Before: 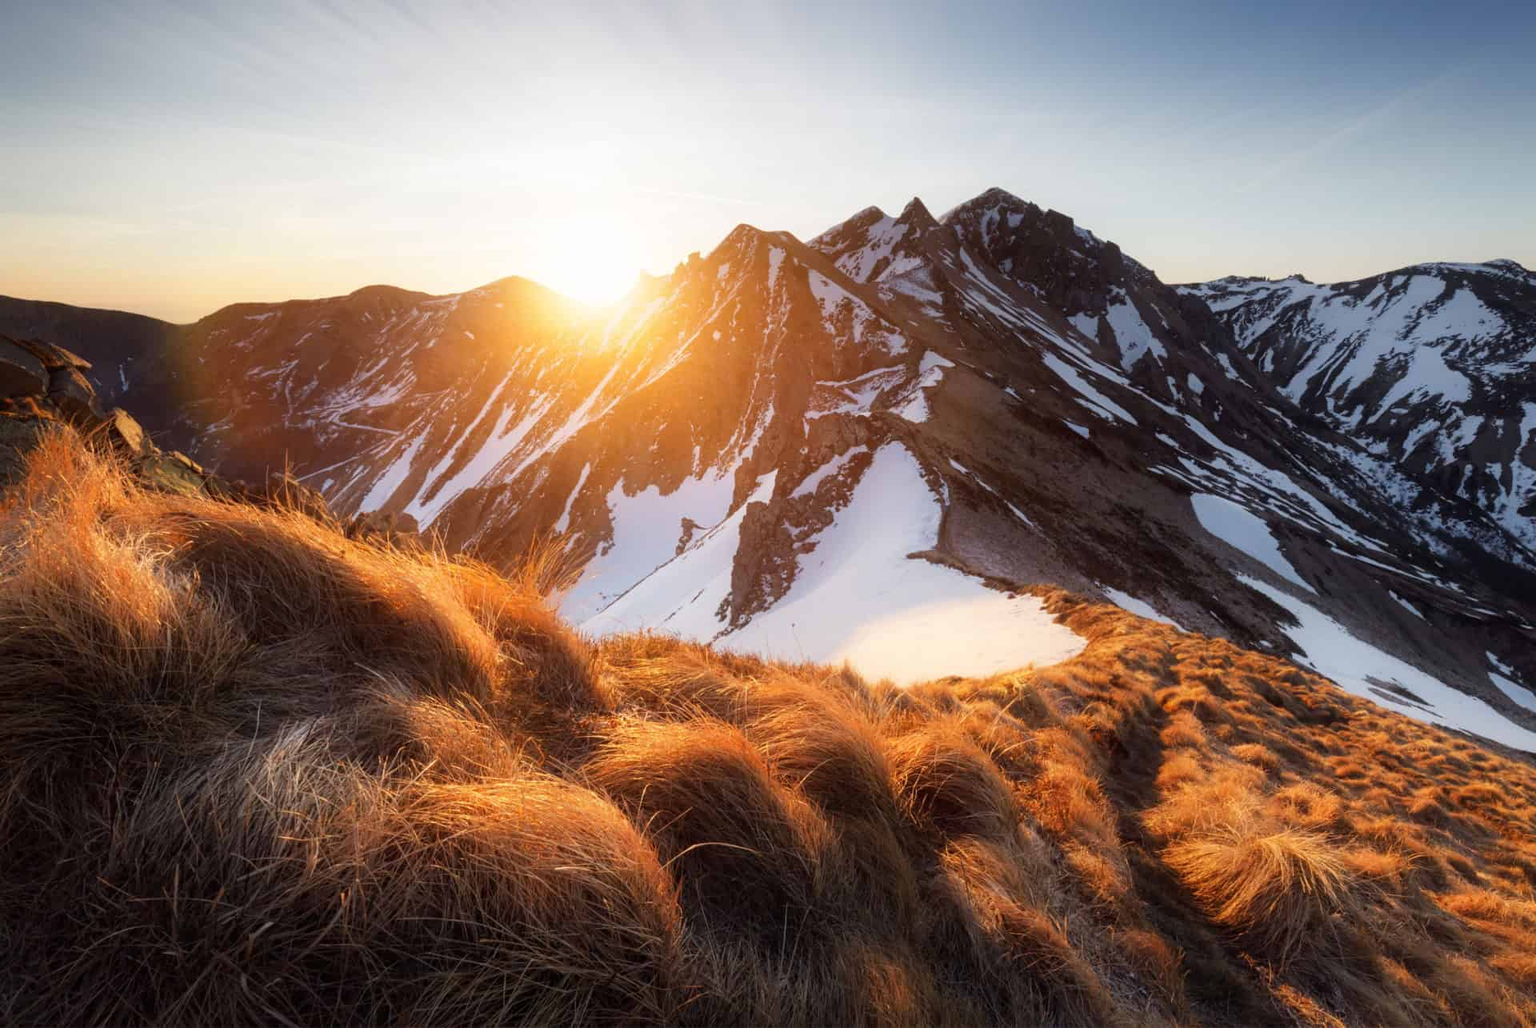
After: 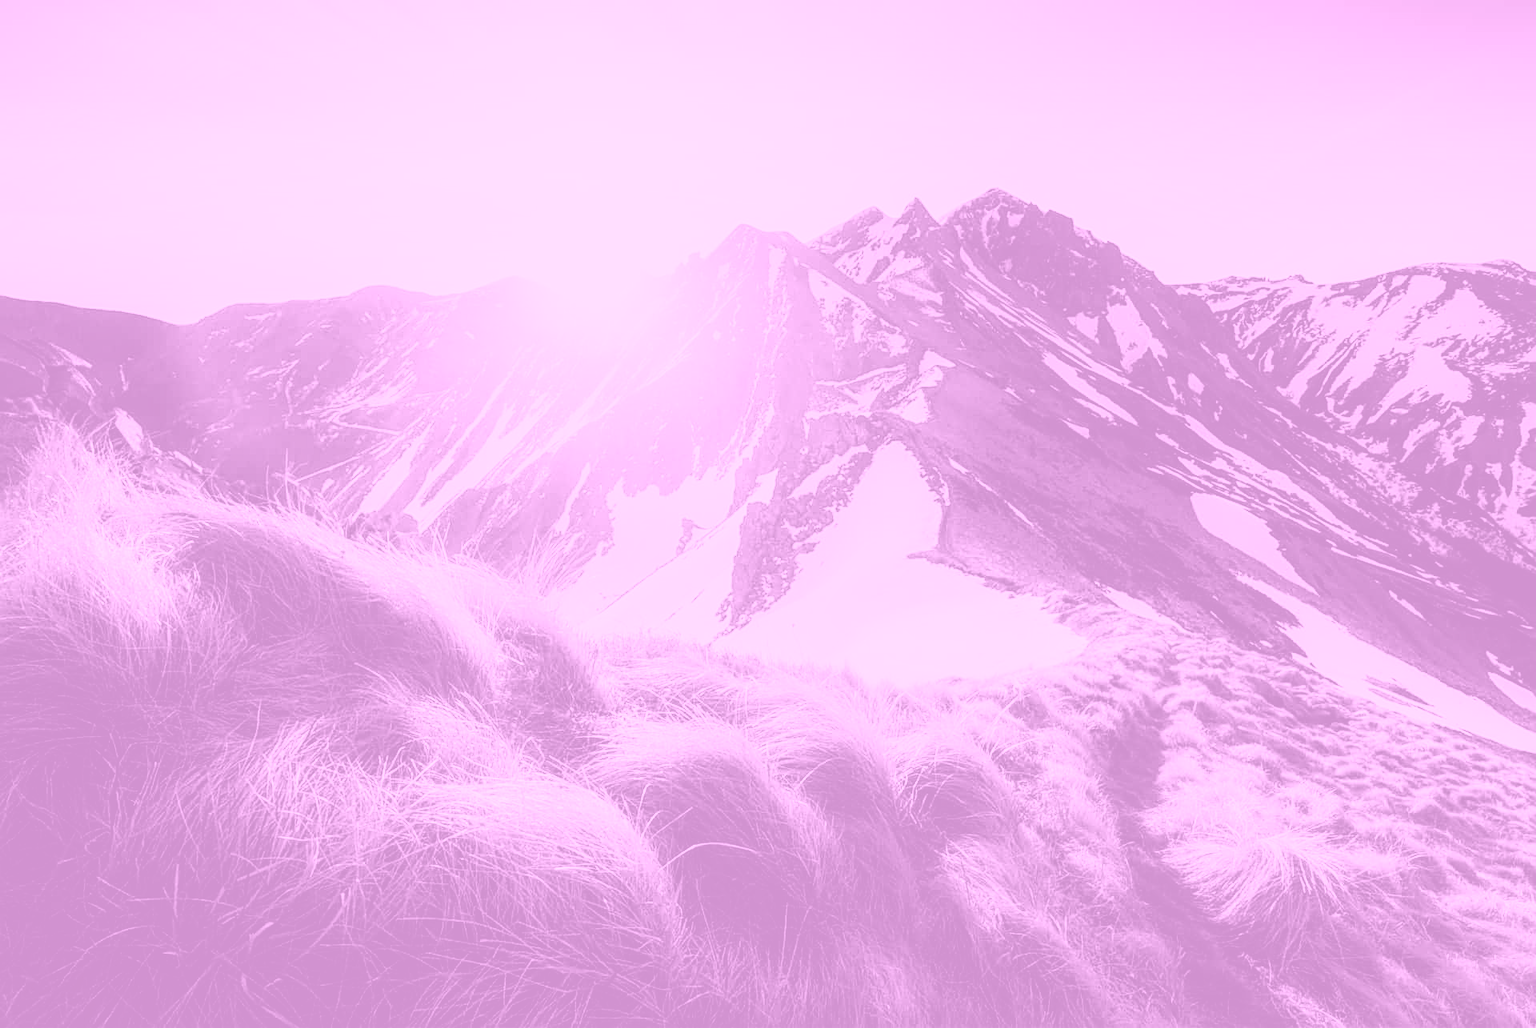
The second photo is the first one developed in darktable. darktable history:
filmic rgb: black relative exposure -7.65 EV, white relative exposure 4.56 EV, hardness 3.61, contrast 1.106
color contrast: green-magenta contrast 1.2, blue-yellow contrast 1.2
tone equalizer: -8 EV 0.001 EV, -7 EV -0.002 EV, -6 EV 0.002 EV, -5 EV -0.03 EV, -4 EV -0.116 EV, -3 EV -0.169 EV, -2 EV 0.24 EV, -1 EV 0.702 EV, +0 EV 0.493 EV
sharpen: on, module defaults
colorize: hue 331.2°, saturation 75%, source mix 30.28%, lightness 70.52%, version 1
local contrast: on, module defaults
